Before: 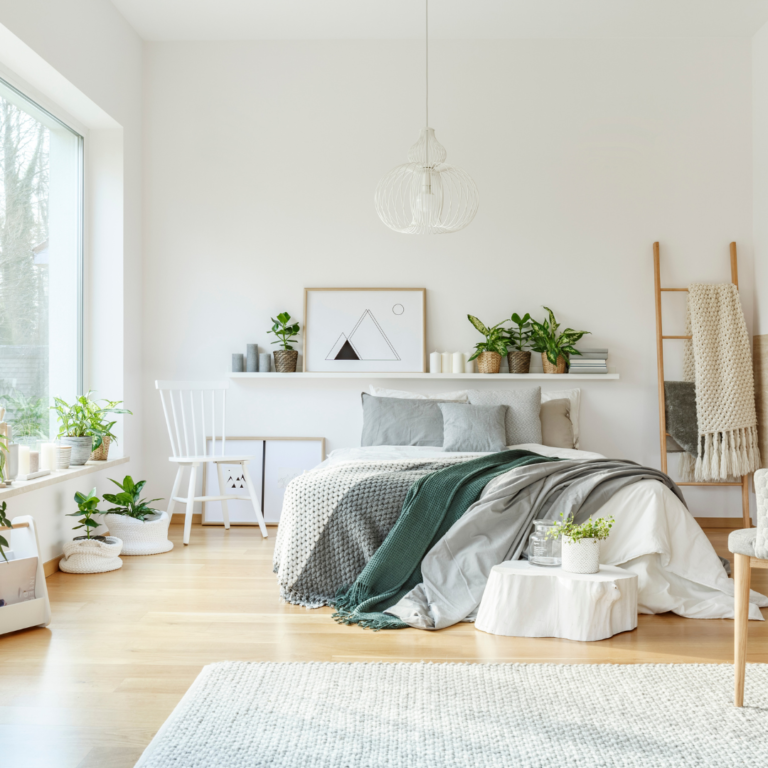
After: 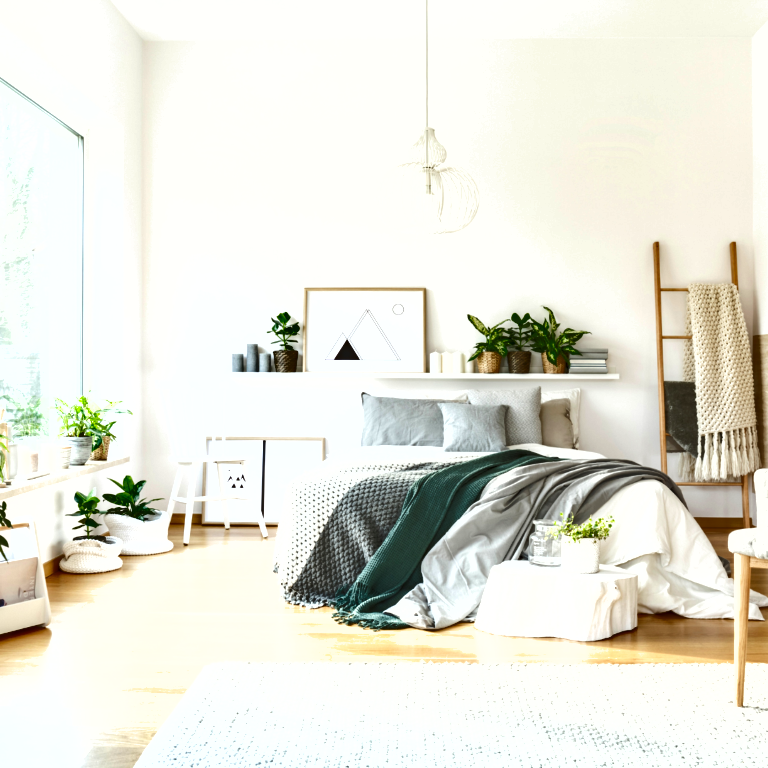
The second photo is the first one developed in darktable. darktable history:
shadows and highlights: low approximation 0.01, soften with gaussian
exposure: black level correction 0.001, exposure 0.675 EV, compensate highlight preservation false
